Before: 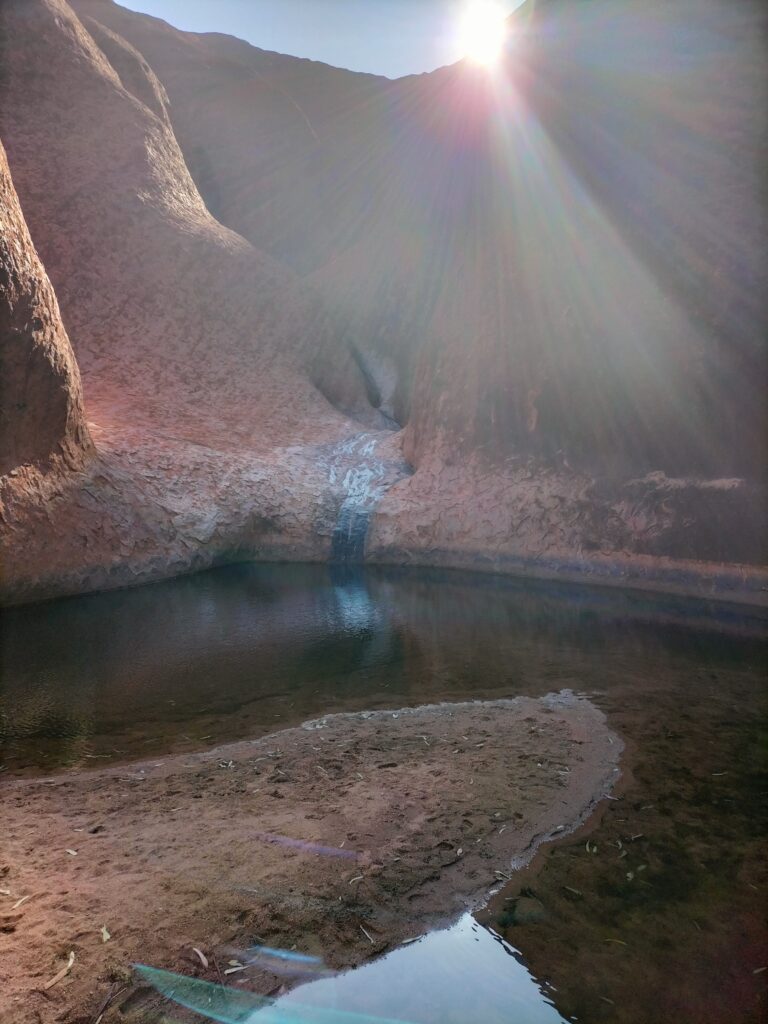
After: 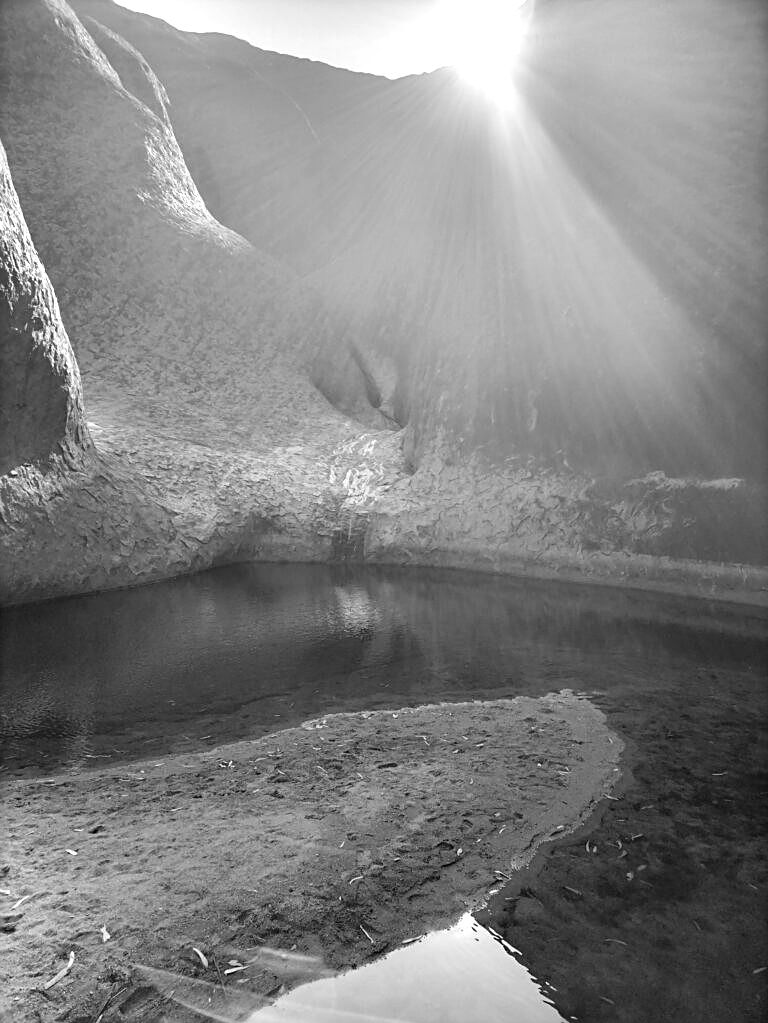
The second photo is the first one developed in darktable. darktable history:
white balance: emerald 1
exposure: exposure 0.781 EV, compensate highlight preservation false
contrast brightness saturation: saturation -1
crop: bottom 0.071%
sharpen: on, module defaults
